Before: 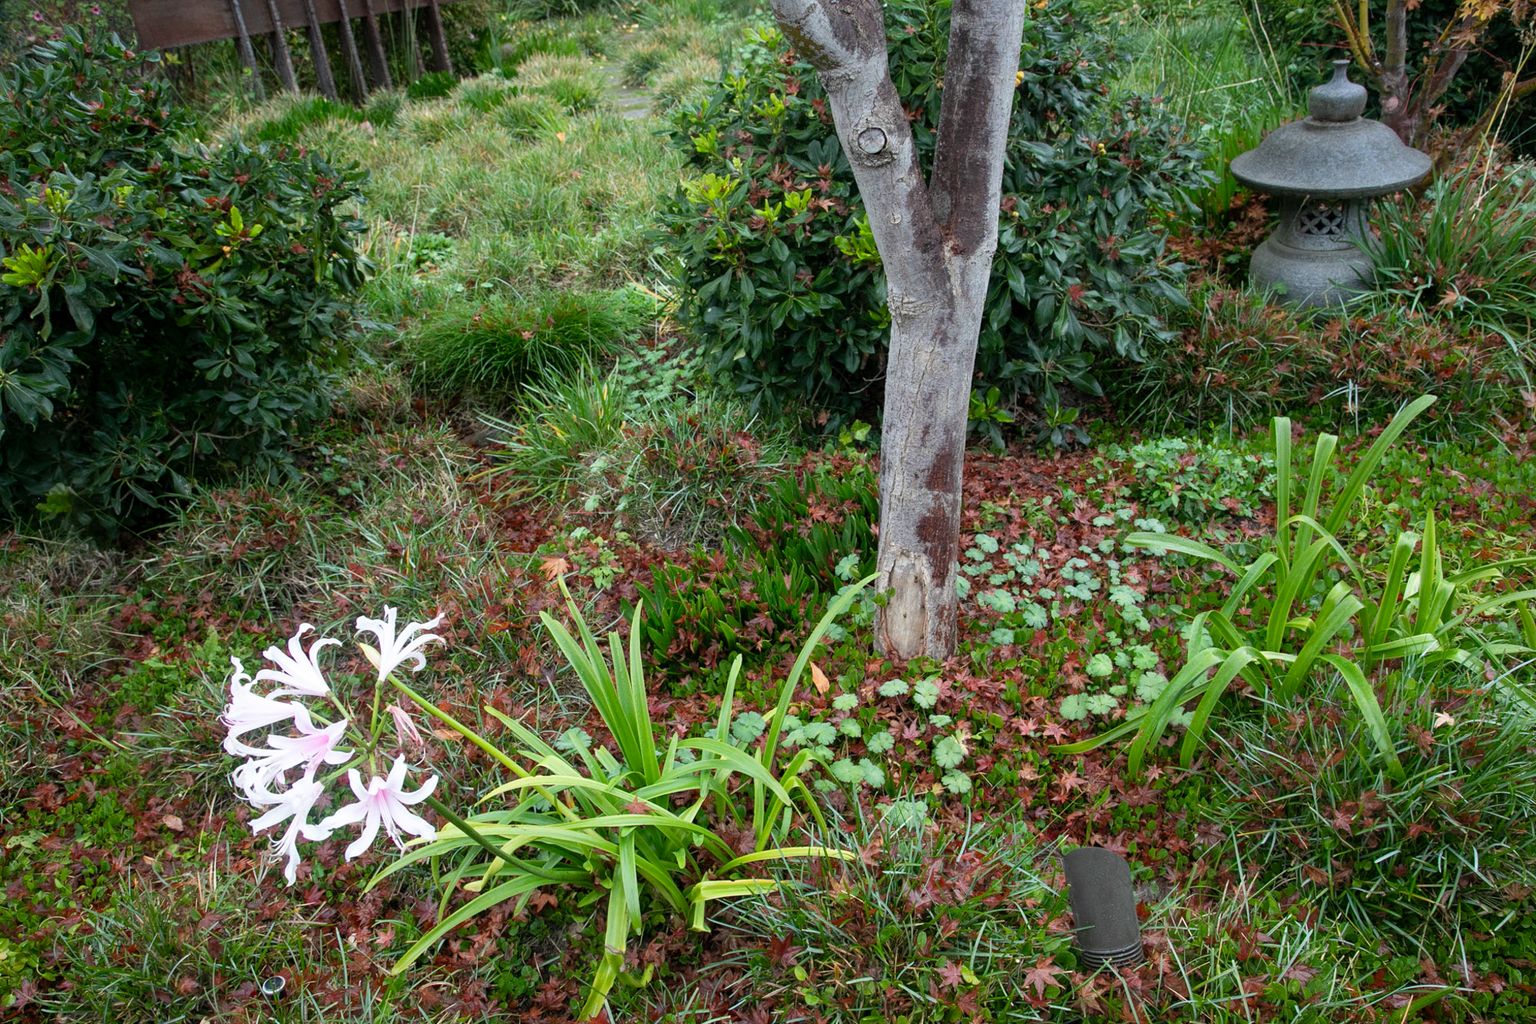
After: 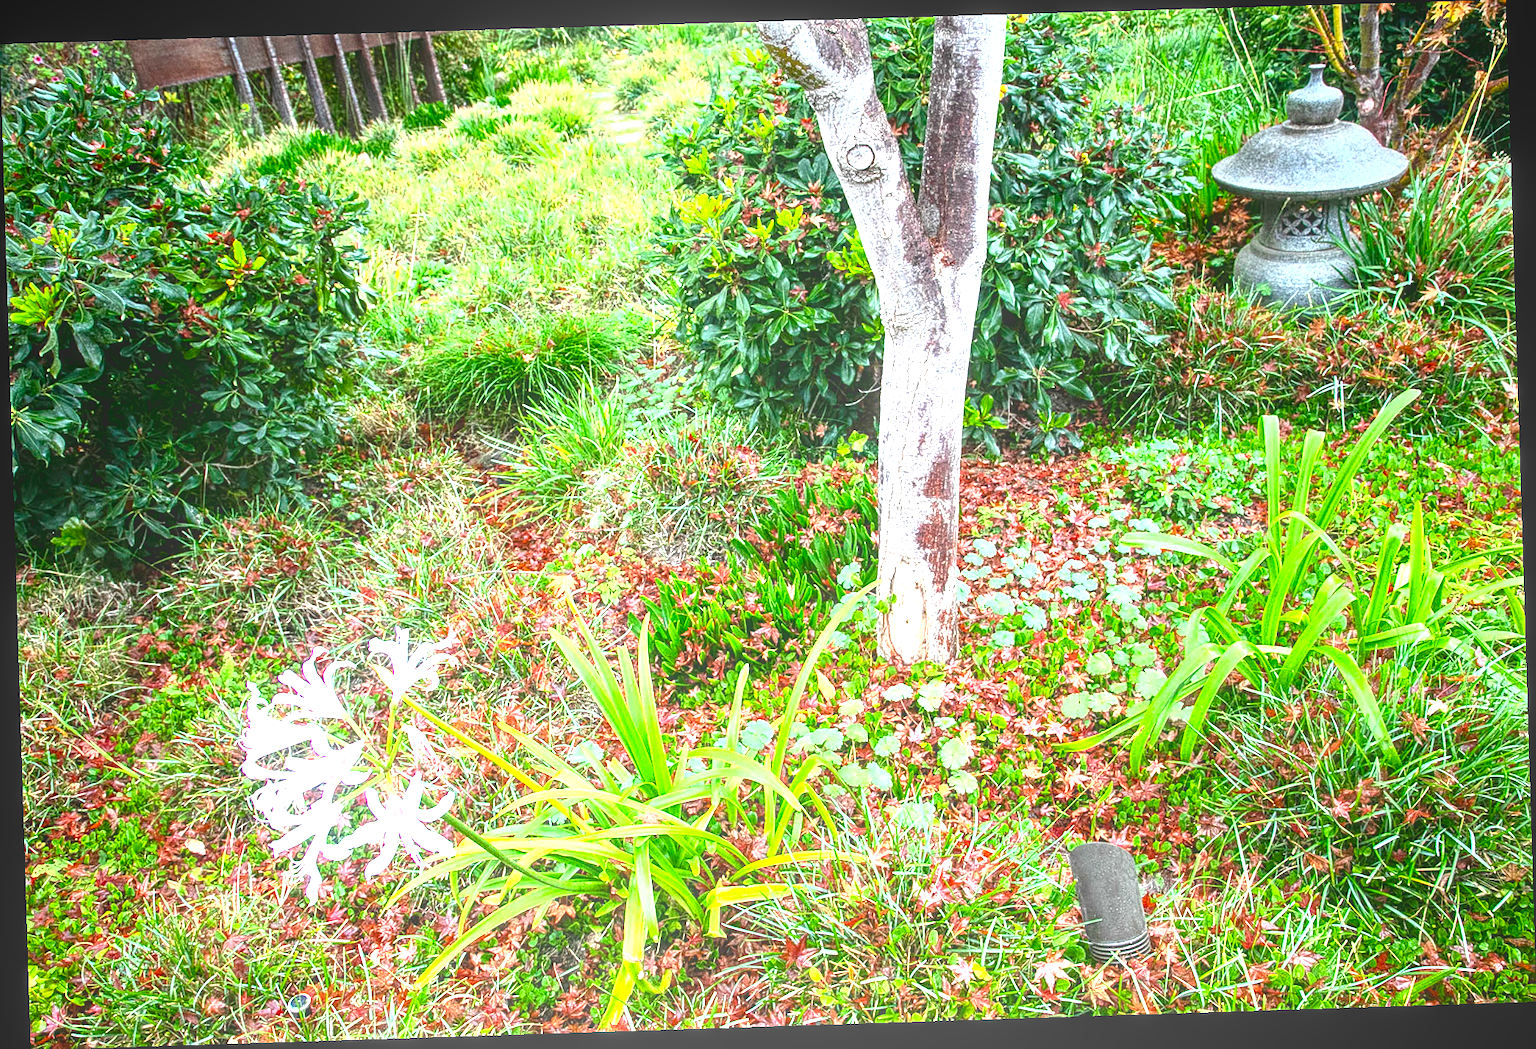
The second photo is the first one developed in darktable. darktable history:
local contrast: highlights 73%, shadows 15%, midtone range 0.197
sharpen: on, module defaults
exposure: black level correction 0, exposure 1.2 EV, compensate exposure bias true, compensate highlight preservation false
rotate and perspective: rotation -1.77°, lens shift (horizontal) 0.004, automatic cropping off
contrast brightness saturation: contrast 0.1, brightness -0.26, saturation 0.14
